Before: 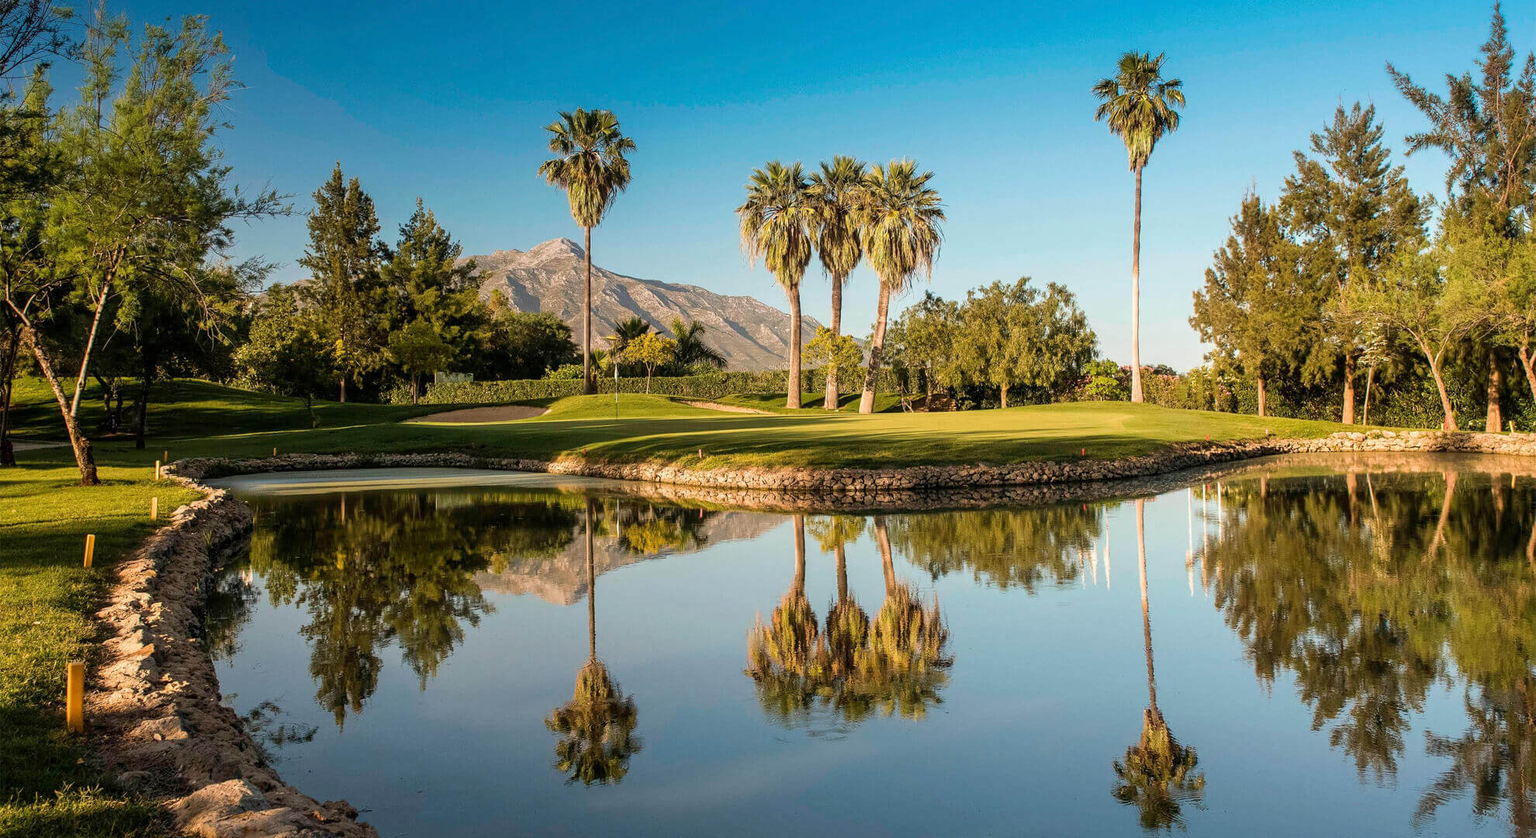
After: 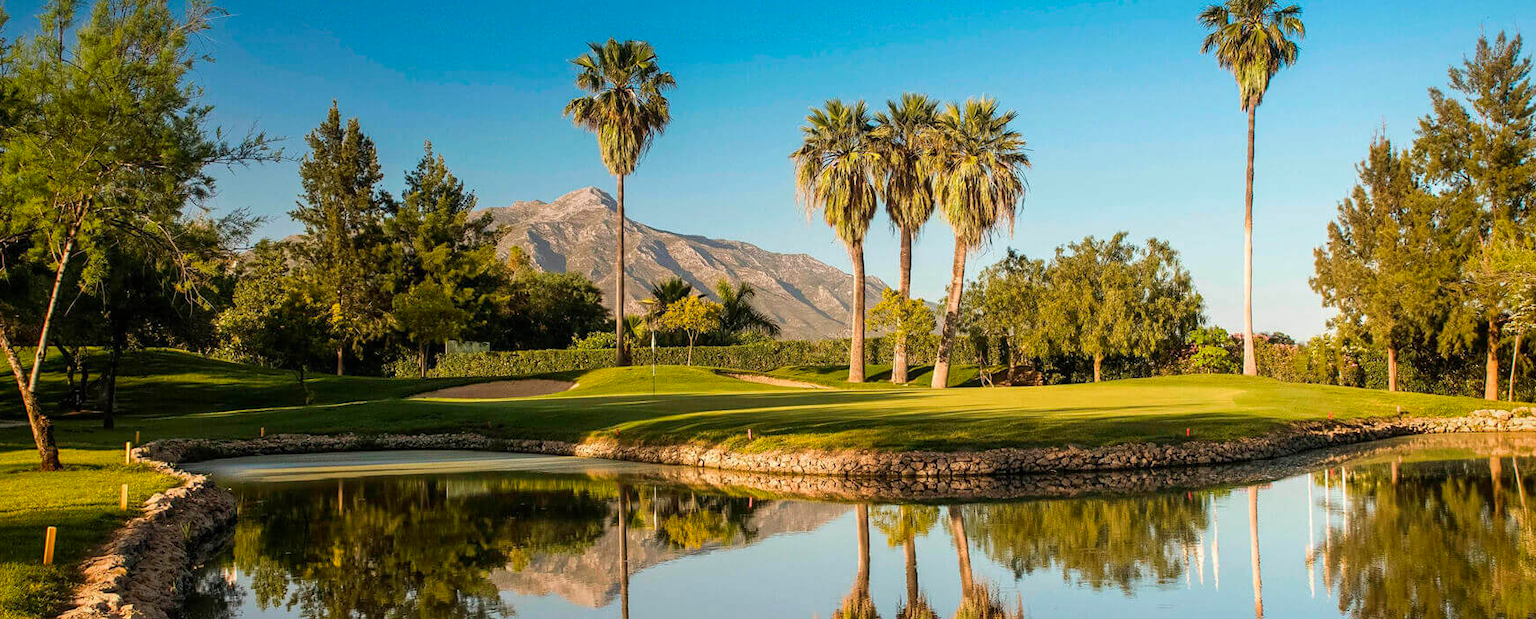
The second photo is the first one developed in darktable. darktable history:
crop: left 3.015%, top 8.969%, right 9.647%, bottom 26.457%
vignetting: brightness -0.233, saturation 0.141
contrast brightness saturation: saturation 0.18
